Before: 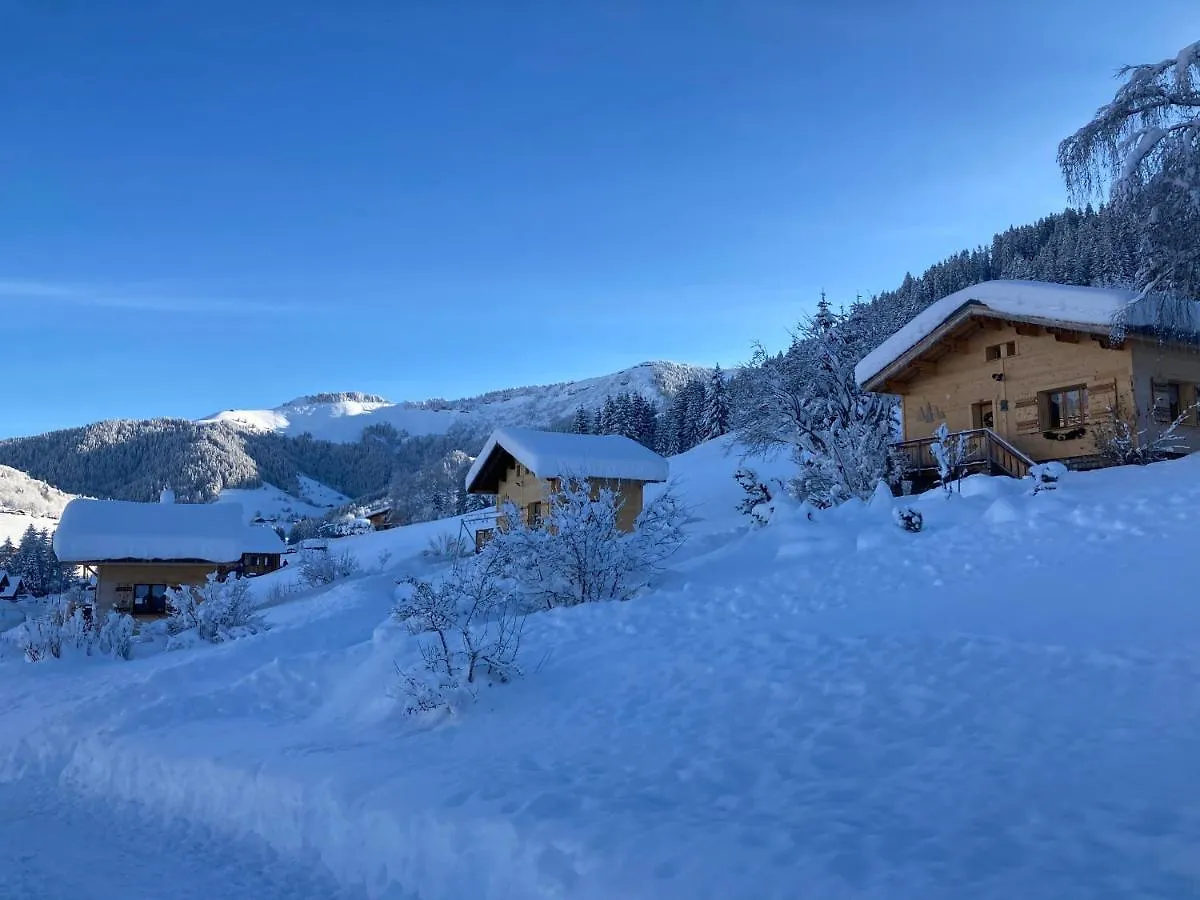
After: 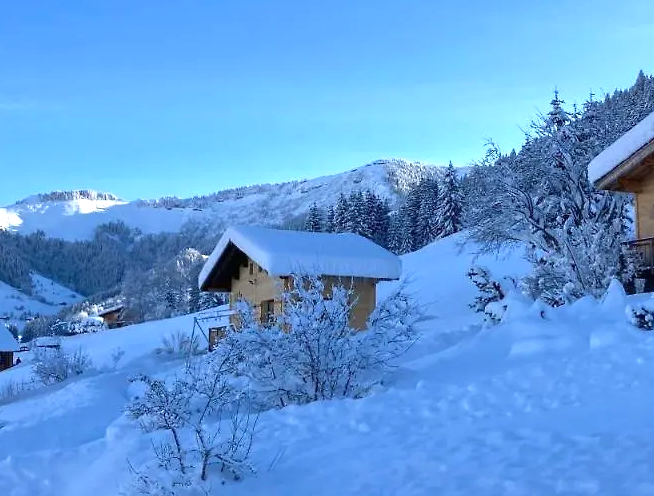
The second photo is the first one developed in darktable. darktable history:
exposure: exposure 0.604 EV, compensate highlight preservation false
crop and rotate: left 22.295%, top 22.543%, right 23.13%, bottom 22.259%
